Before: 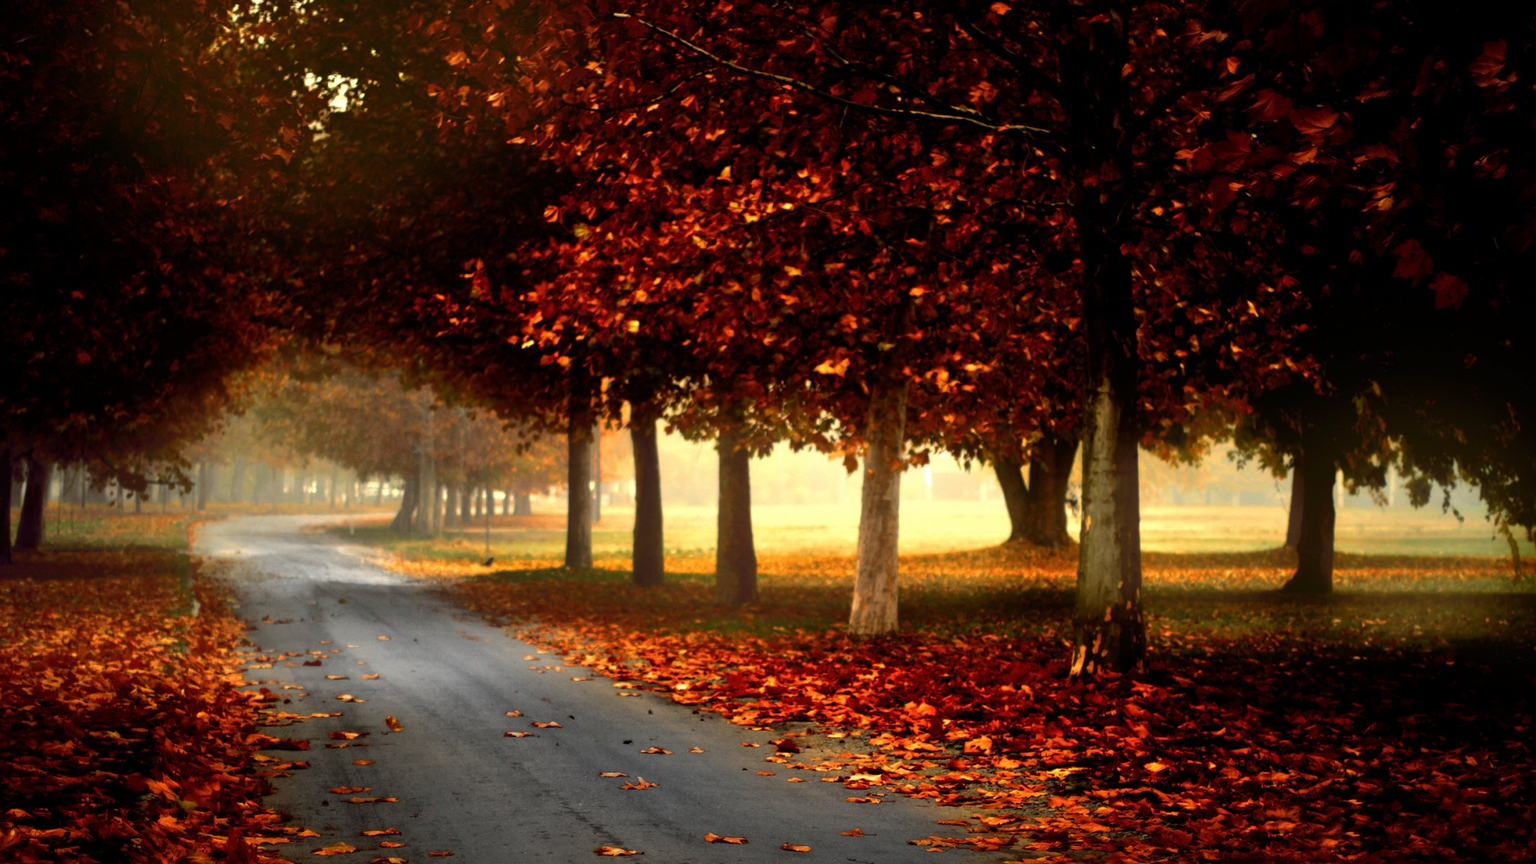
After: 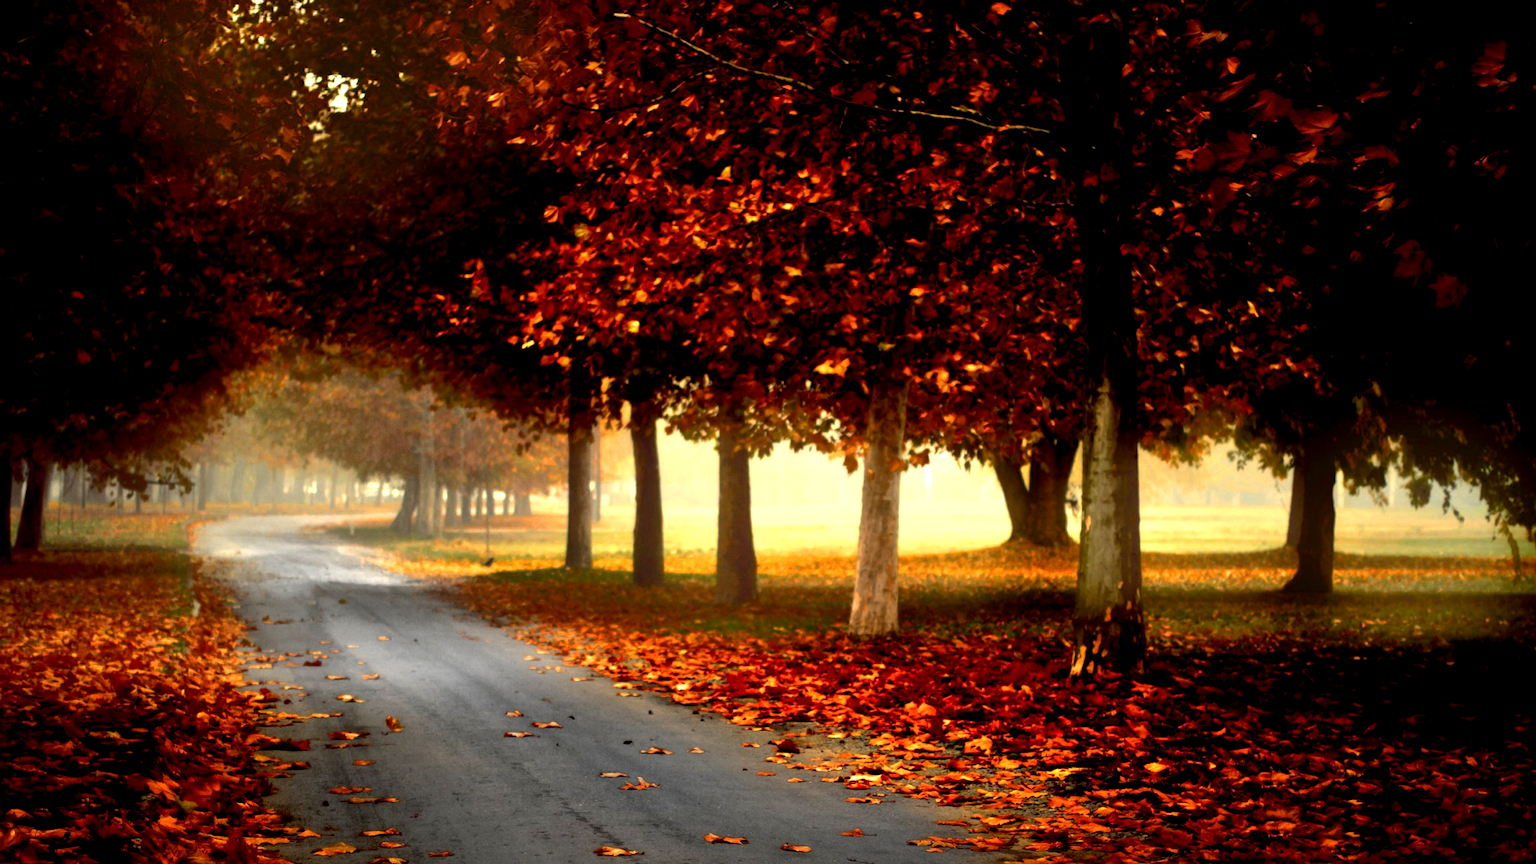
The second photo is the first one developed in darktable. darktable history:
exposure: black level correction 0.005, exposure 0.419 EV, compensate exposure bias true, compensate highlight preservation false
